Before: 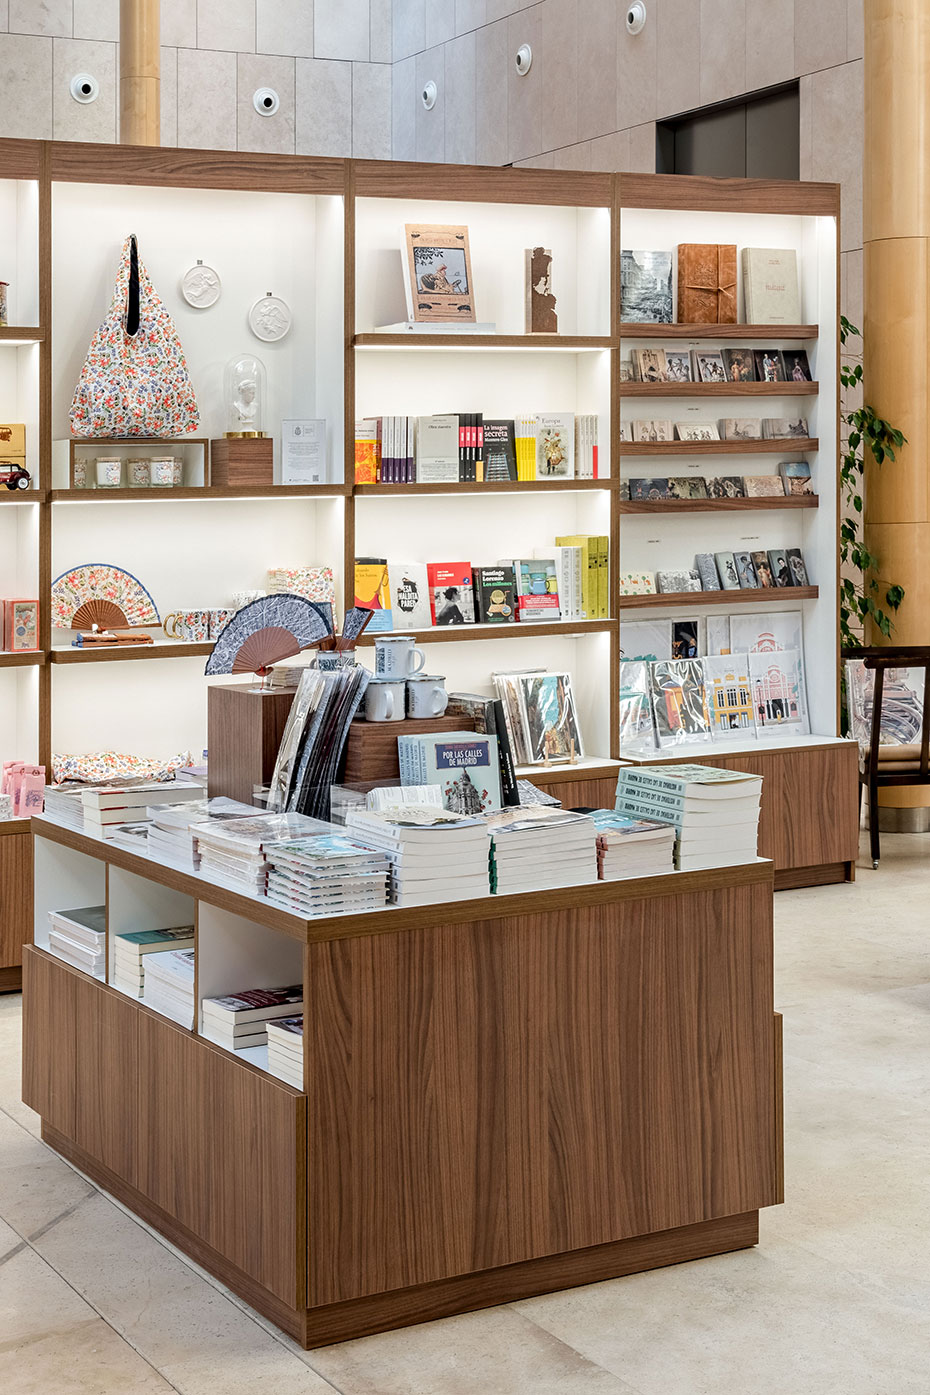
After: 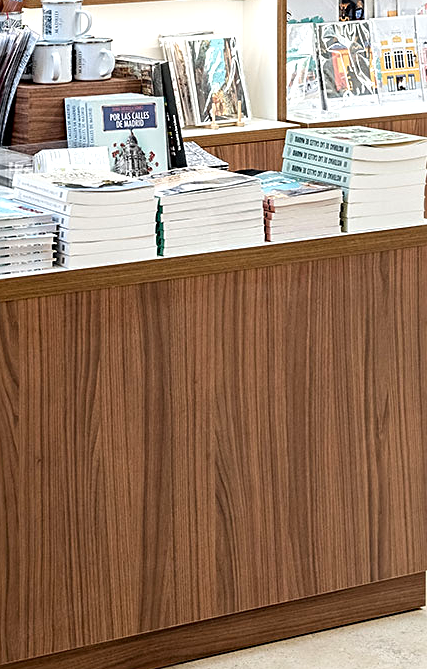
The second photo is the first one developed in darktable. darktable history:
crop: left 35.85%, top 45.765%, right 18.214%, bottom 6.182%
exposure: exposure 0.551 EV, compensate highlight preservation false
sharpen: on, module defaults
